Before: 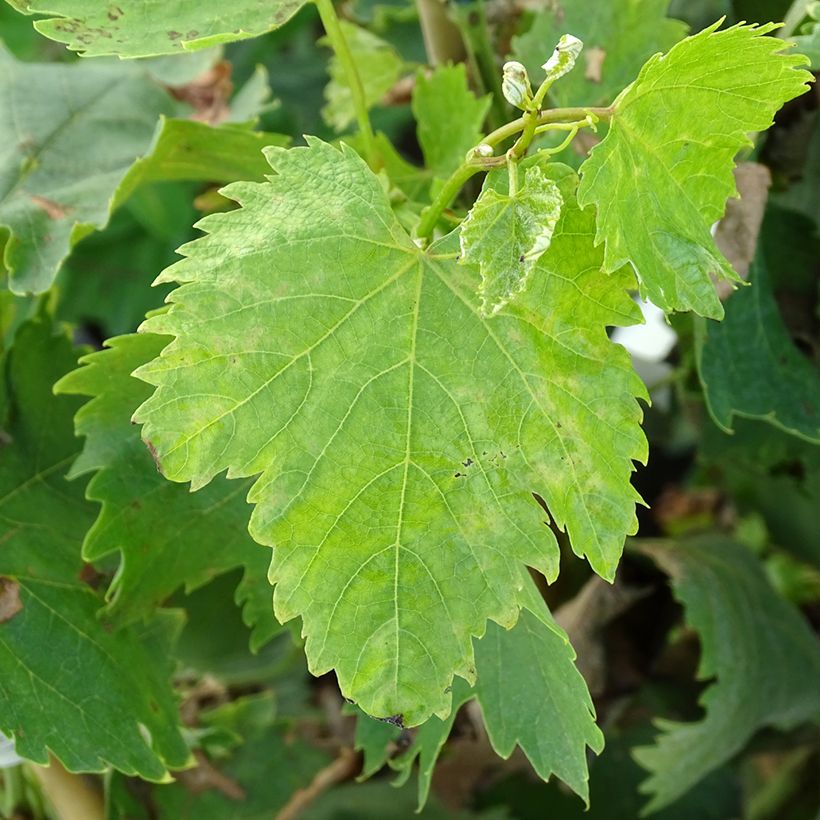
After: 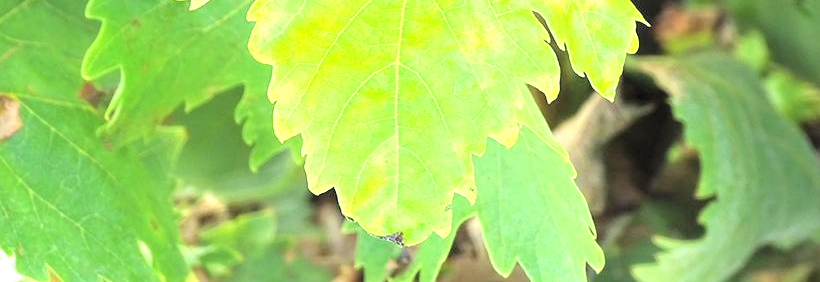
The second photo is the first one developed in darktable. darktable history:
contrast brightness saturation: brightness 0.272
crop and rotate: top 58.922%, bottom 6.628%
tone equalizer: -8 EV -0.456 EV, -7 EV -0.427 EV, -6 EV -0.313 EV, -5 EV -0.214 EV, -3 EV 0.238 EV, -2 EV 0.349 EV, -1 EV 0.407 EV, +0 EV 0.417 EV
exposure: exposure 1.205 EV, compensate exposure bias true, compensate highlight preservation false
